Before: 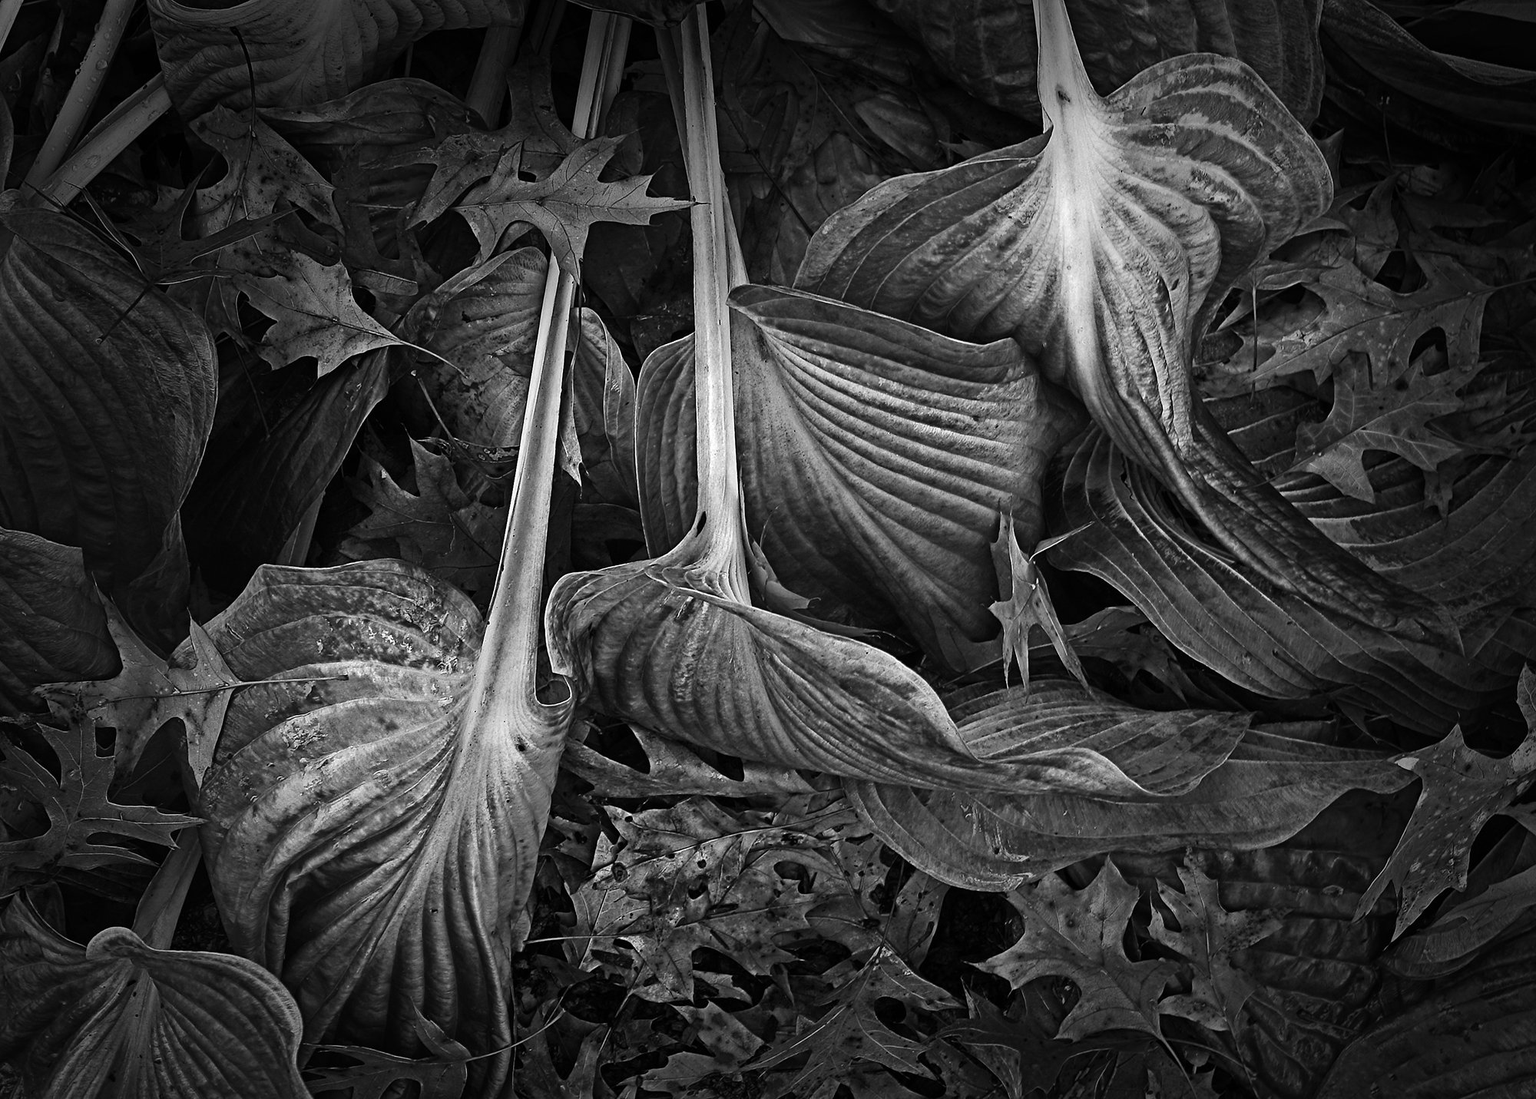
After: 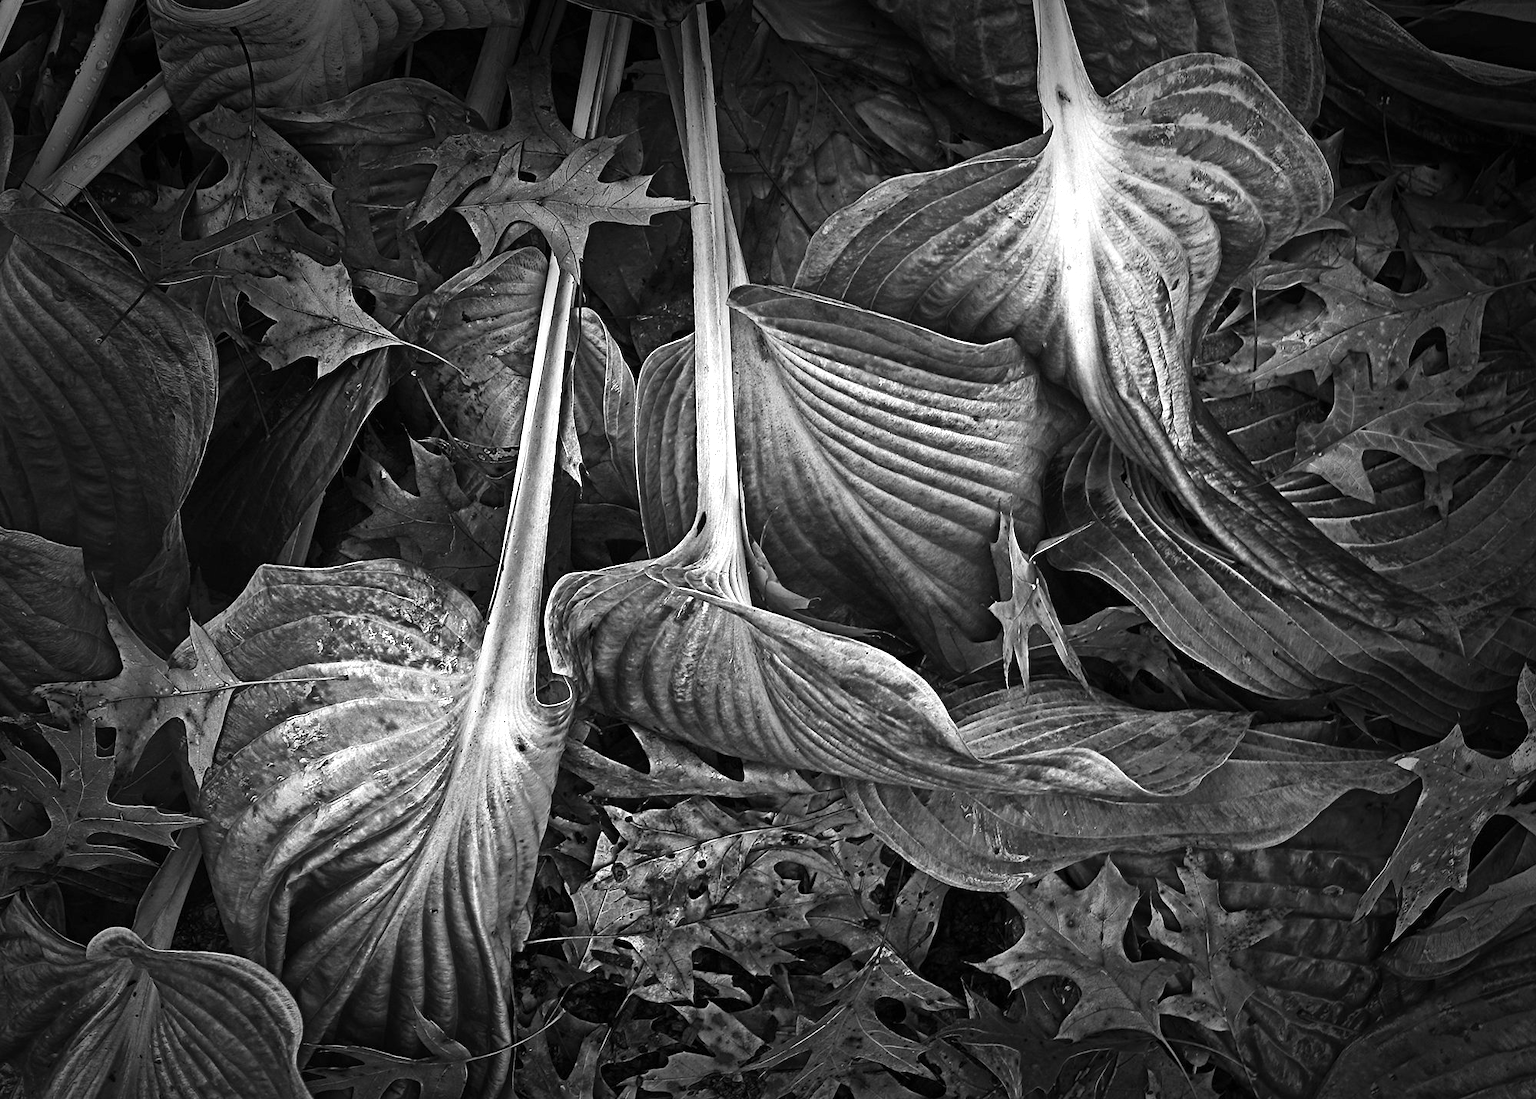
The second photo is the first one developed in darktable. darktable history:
exposure: exposure 0.704 EV, compensate exposure bias true, compensate highlight preservation false
